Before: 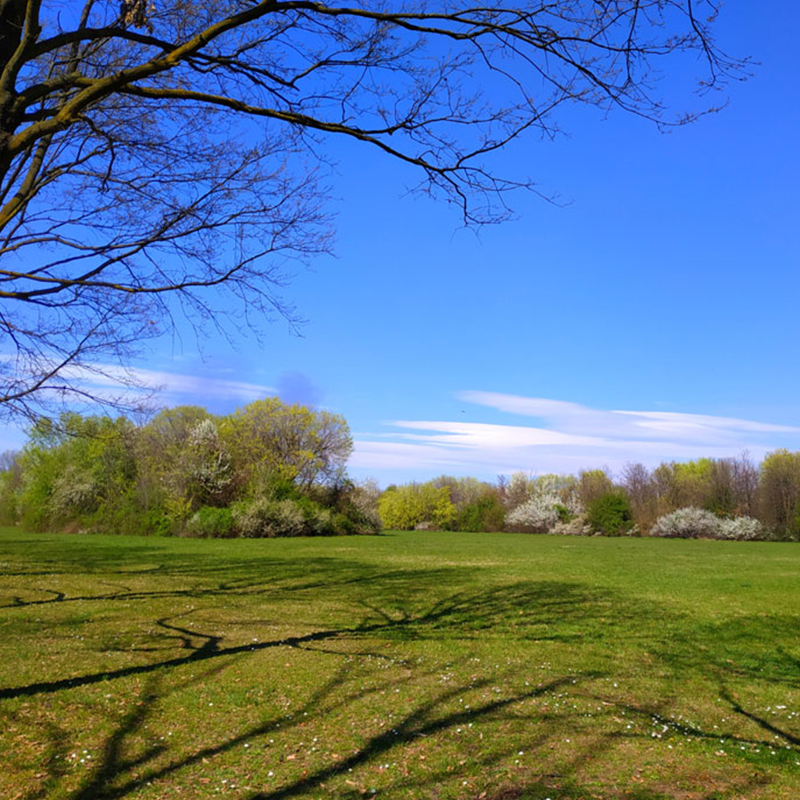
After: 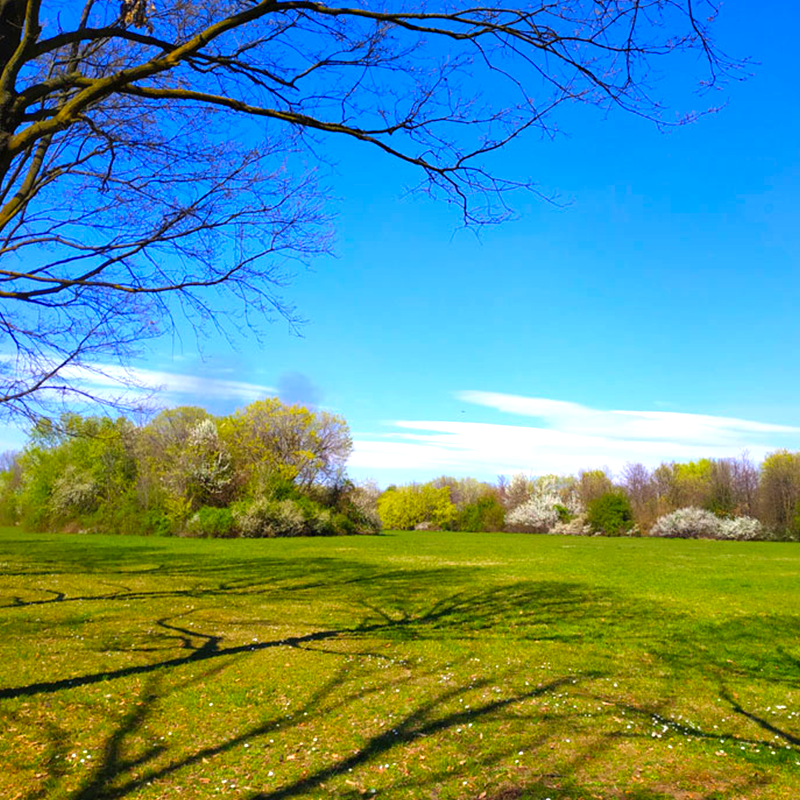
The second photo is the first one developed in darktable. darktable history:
color balance rgb: linear chroma grading › global chroma 6.48%, perceptual saturation grading › global saturation 12.96%, global vibrance 6.02%
levels: levels [0, 0.476, 0.951]
exposure: black level correction 0, exposure 0.5 EV, compensate highlight preservation false
